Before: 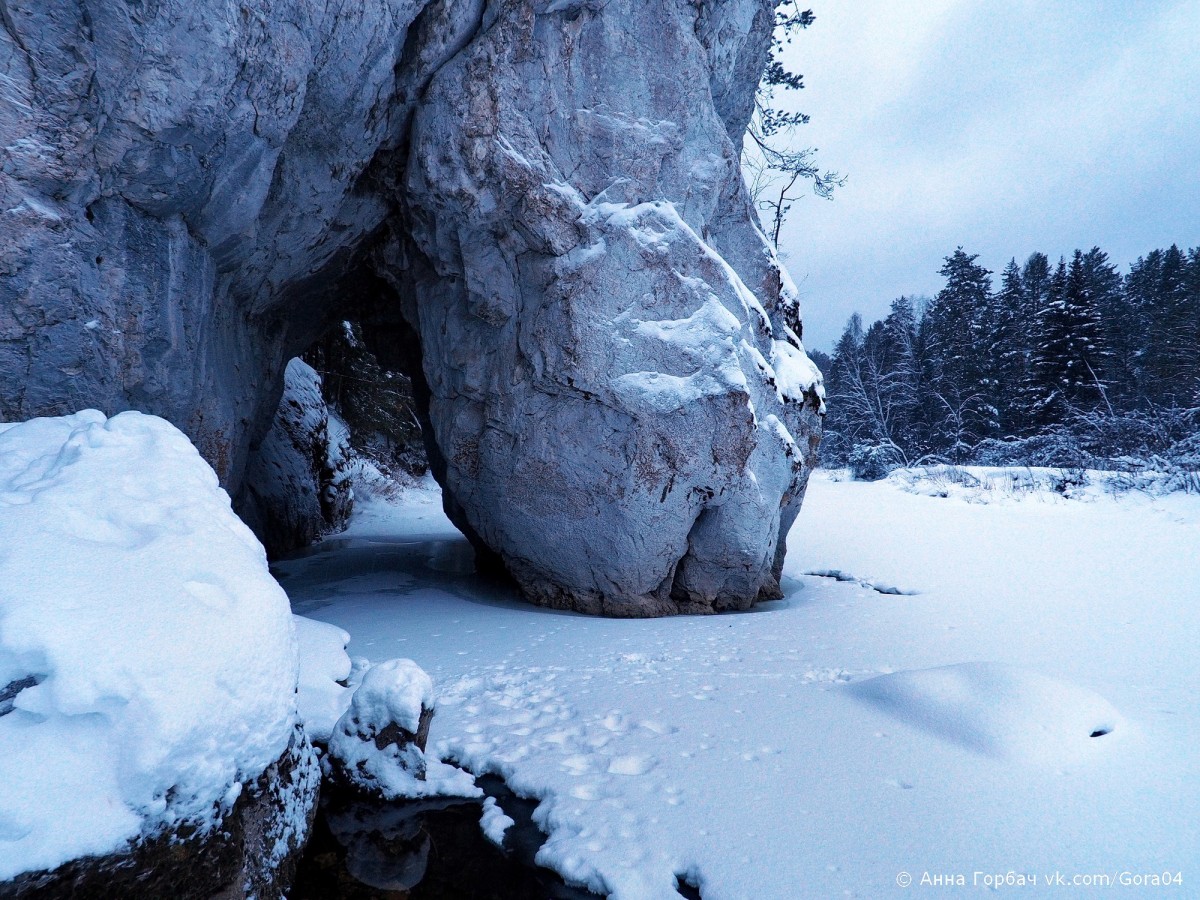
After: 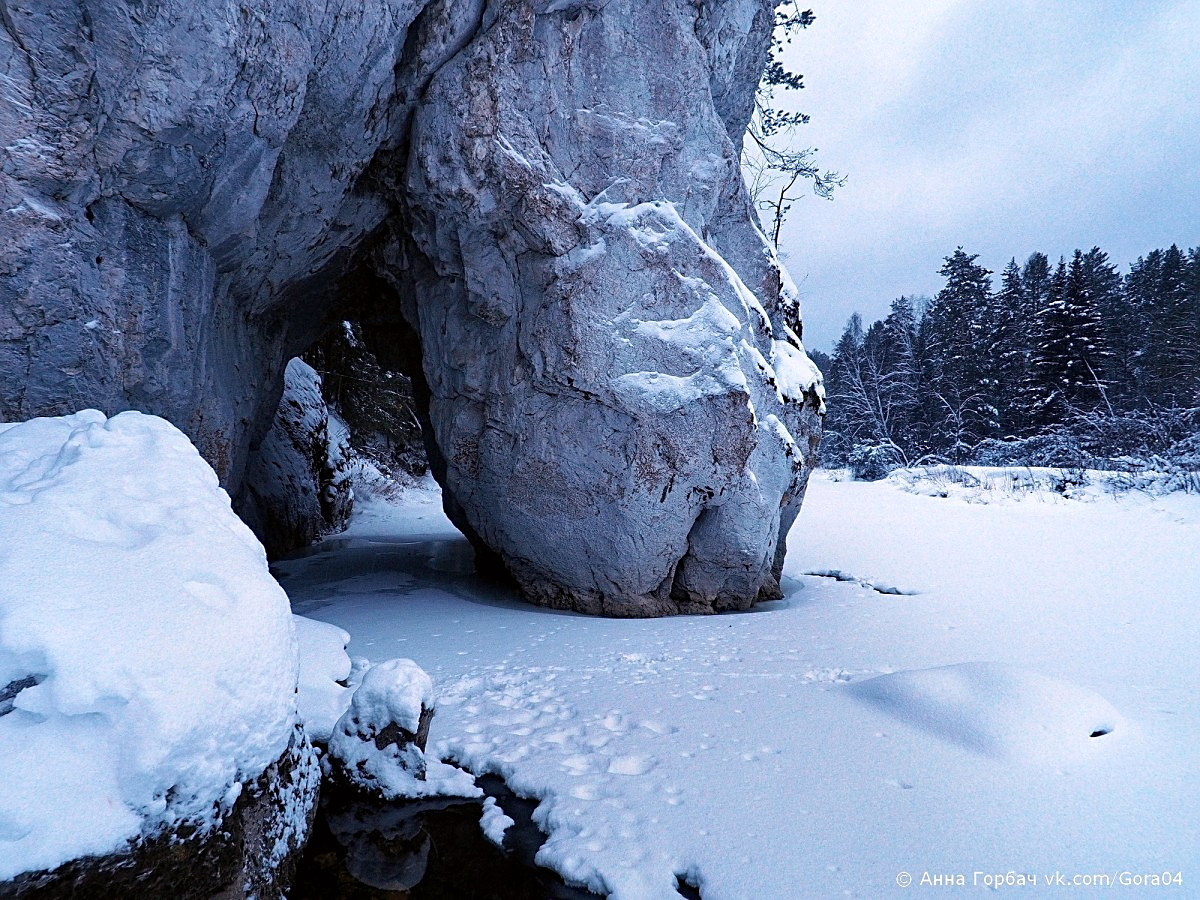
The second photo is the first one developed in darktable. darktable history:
sharpen: on, module defaults
color correction: highlights a* 3.12, highlights b* -1.55, shadows a* -0.101, shadows b* 2.52, saturation 0.98
